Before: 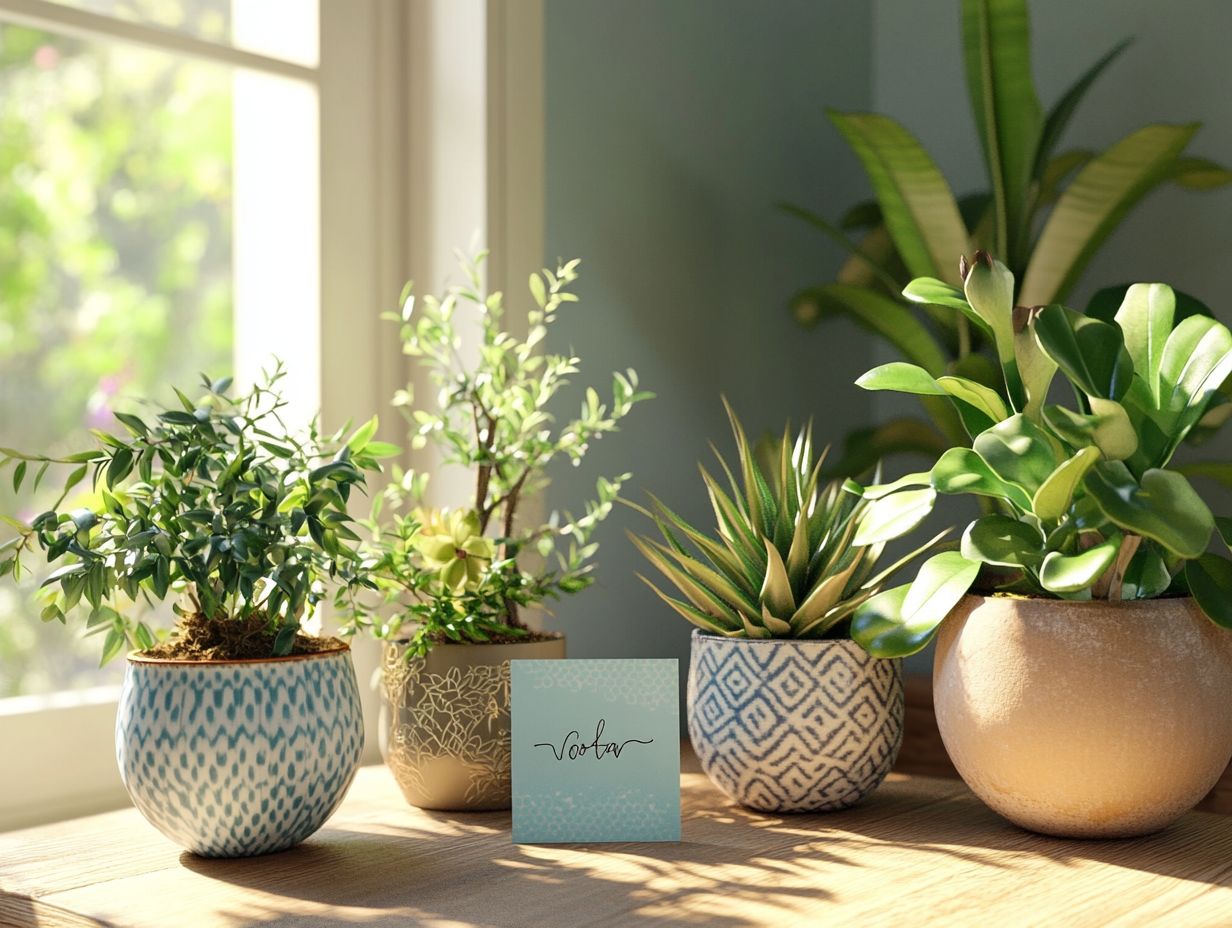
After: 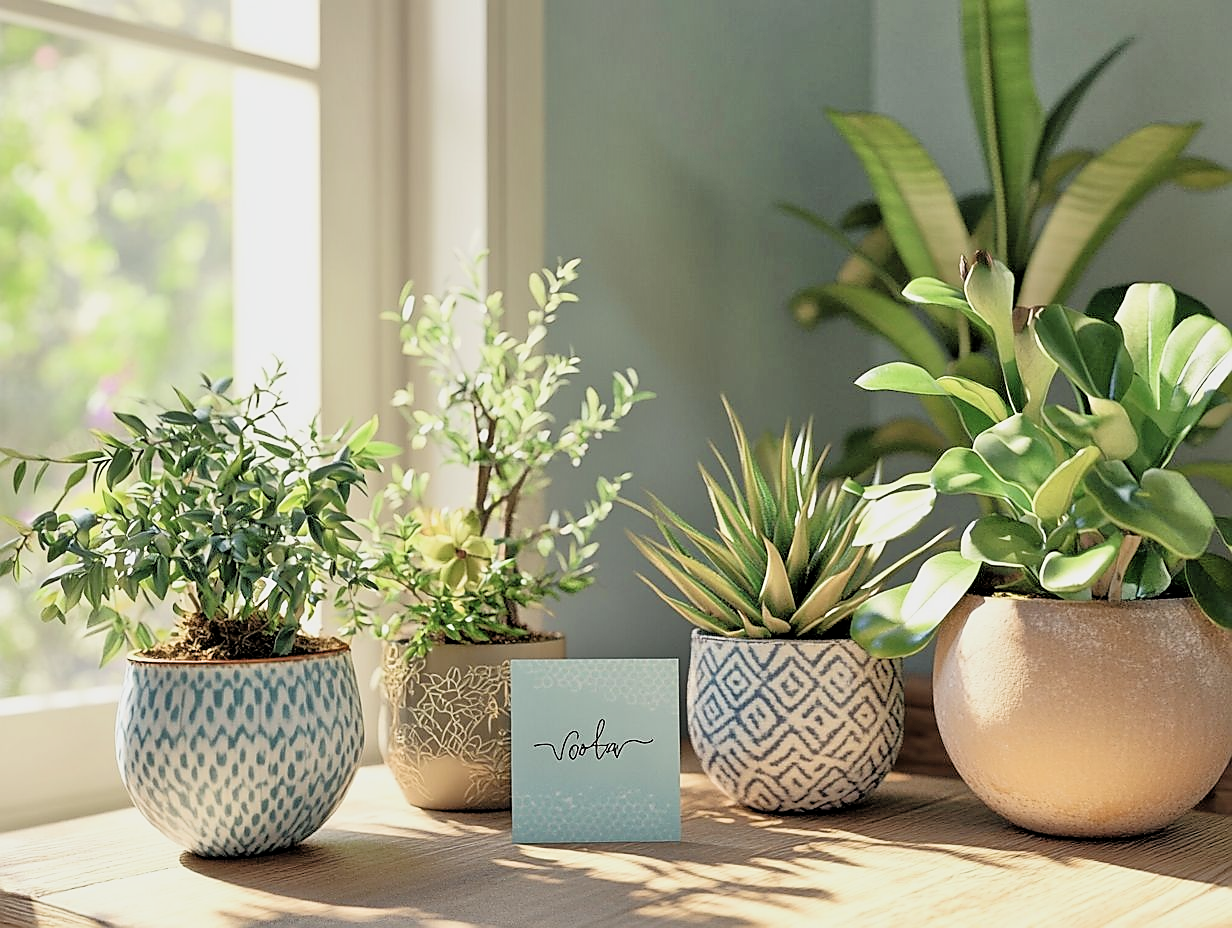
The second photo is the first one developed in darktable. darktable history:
tone equalizer: -7 EV 0.156 EV, -6 EV 0.613 EV, -5 EV 1.16 EV, -4 EV 1.33 EV, -3 EV 1.18 EV, -2 EV 0.6 EV, -1 EV 0.16 EV
filmic rgb: middle gray luminance 12.94%, black relative exposure -10.08 EV, white relative exposure 3.47 EV, target black luminance 0%, hardness 5.67, latitude 45.13%, contrast 1.227, highlights saturation mix 5.8%, shadows ↔ highlights balance 27.12%
sharpen: radius 1.354, amount 1.236, threshold 0.812
color correction: highlights b* 0.05, saturation 0.825
